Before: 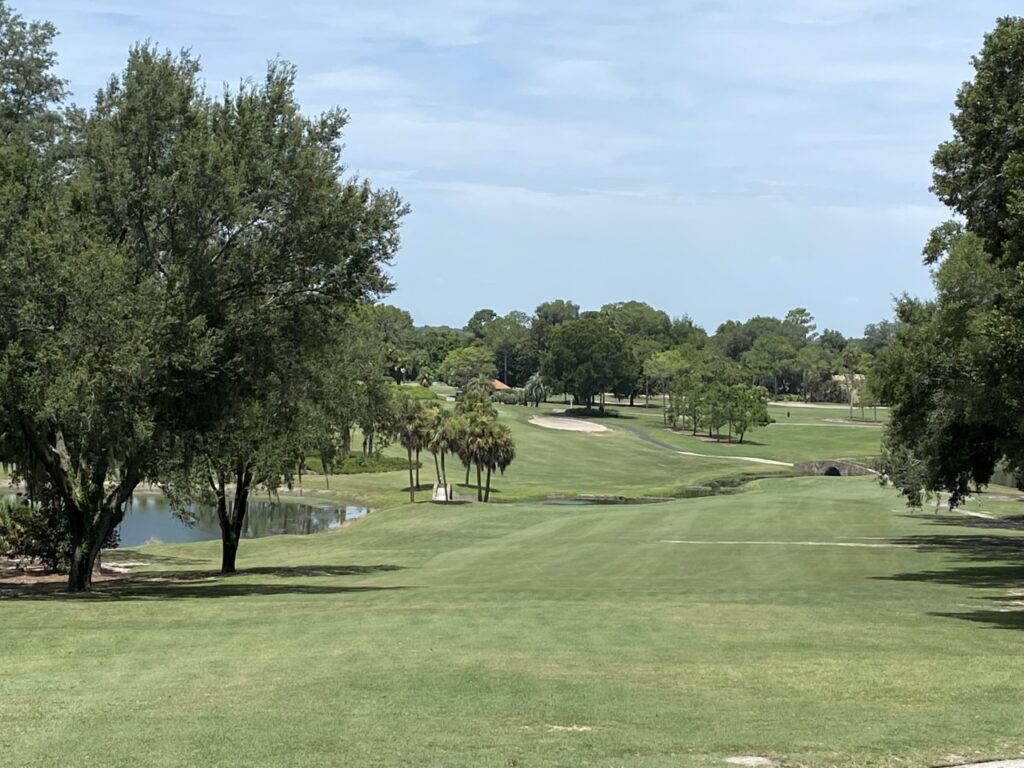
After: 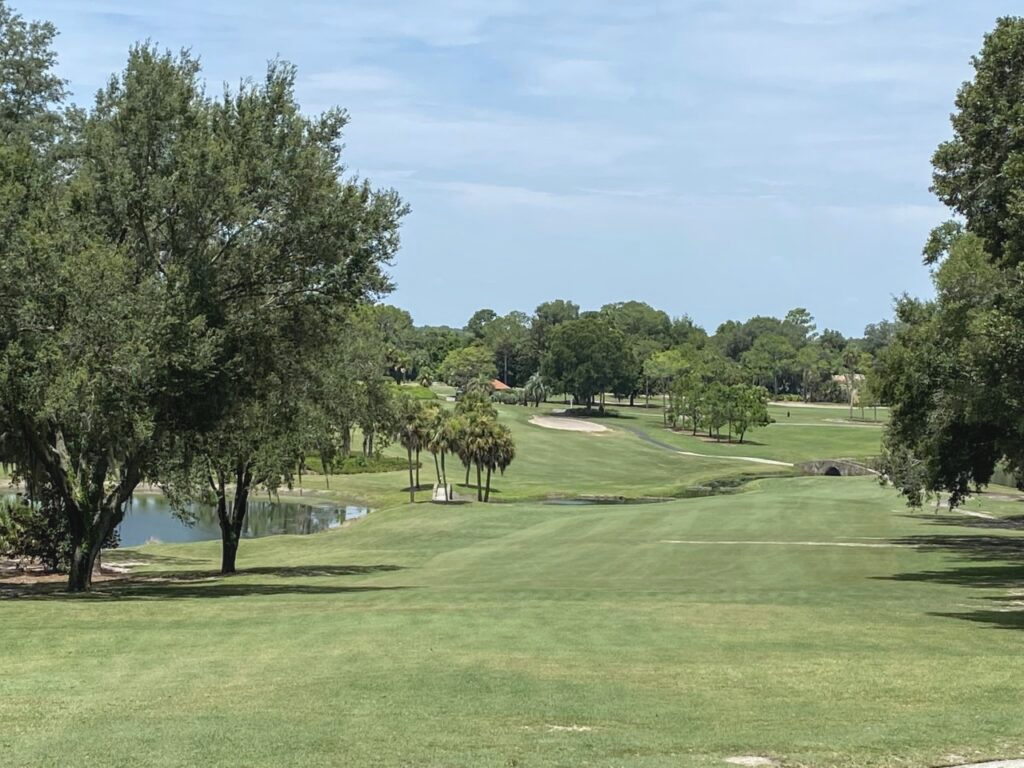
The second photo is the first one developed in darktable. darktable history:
local contrast: on, module defaults
contrast brightness saturation: contrast -0.1, brightness 0.05, saturation 0.08
